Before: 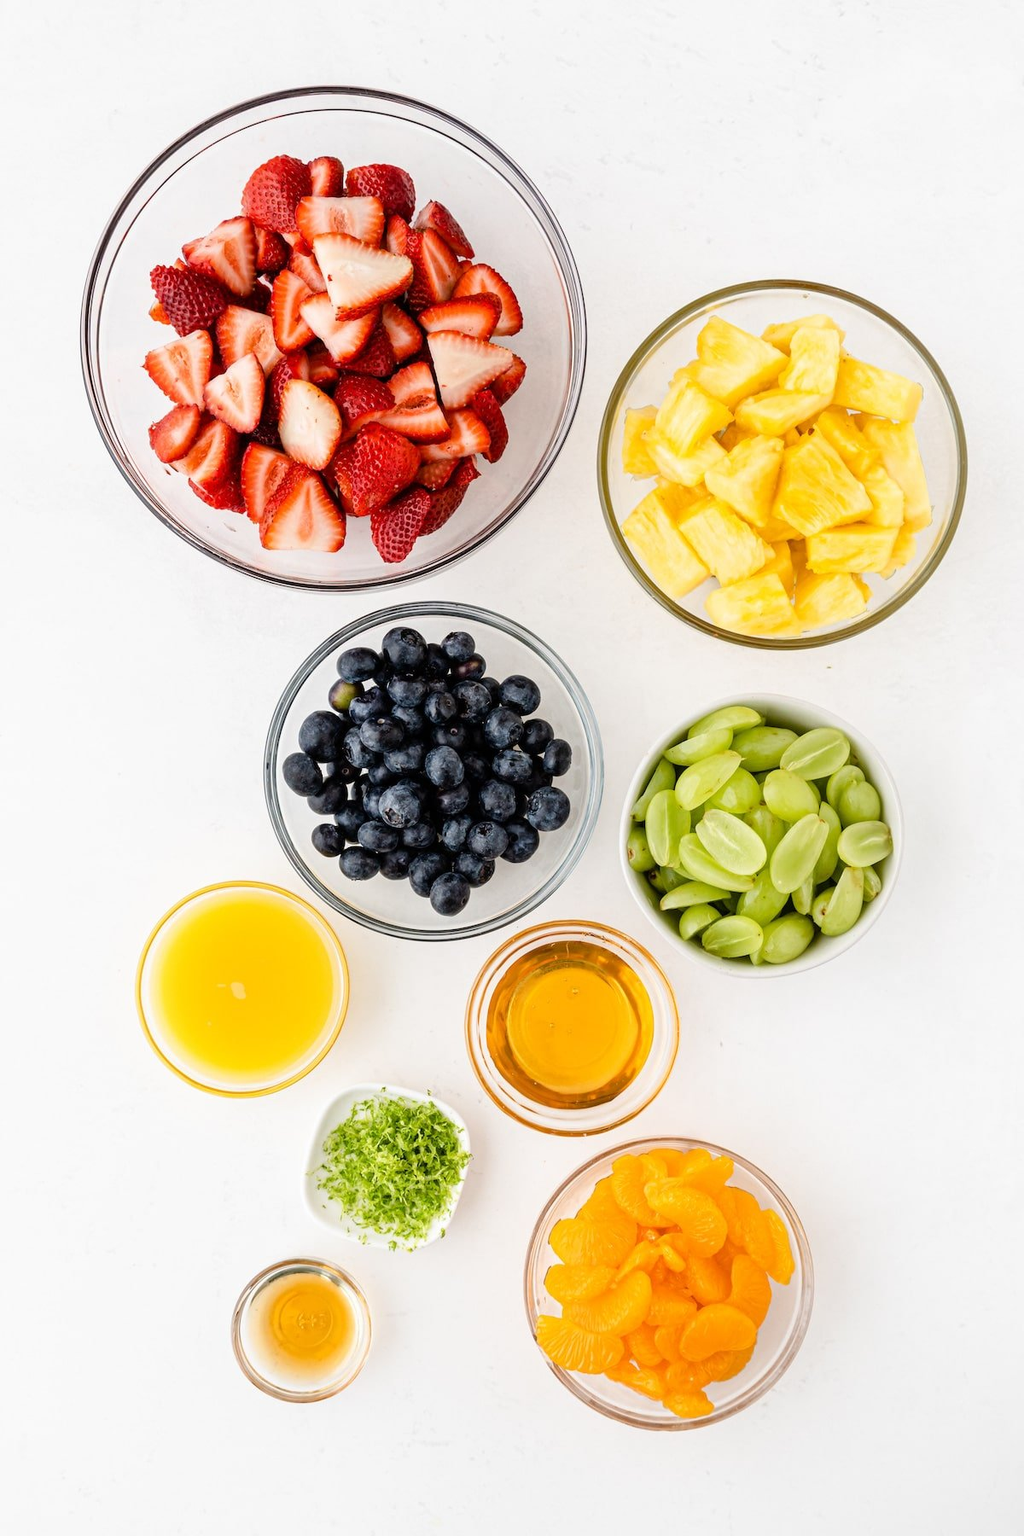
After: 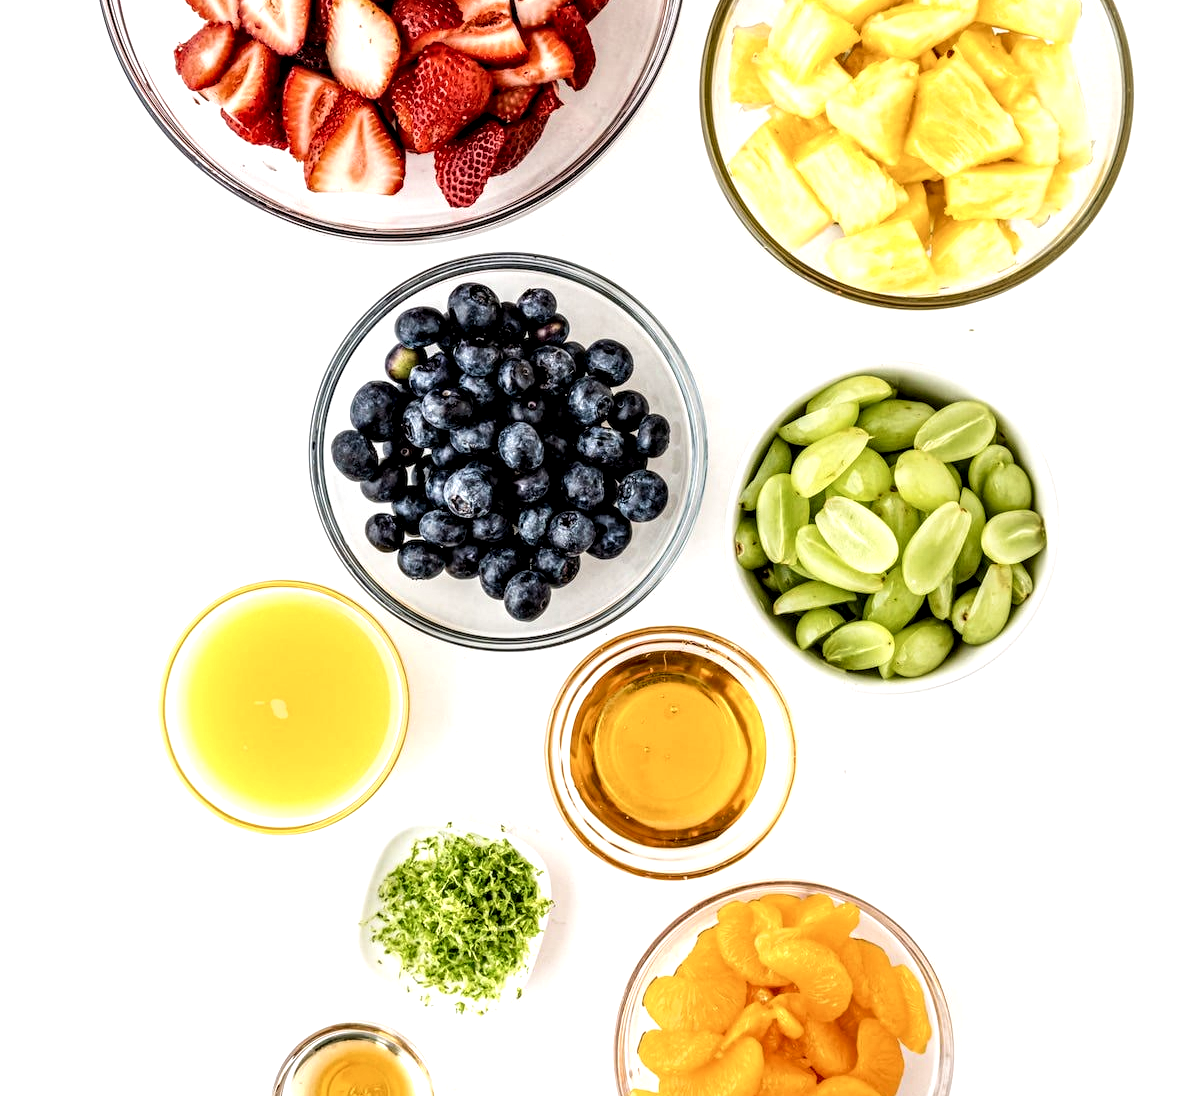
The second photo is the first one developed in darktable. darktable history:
crop and rotate: top 25.126%, bottom 13.951%
local contrast: highlights 16%, detail 186%
velvia: on, module defaults
contrast brightness saturation: contrast 0.113, saturation -0.156
exposure: exposure 0.472 EV, compensate exposure bias true, compensate highlight preservation false
